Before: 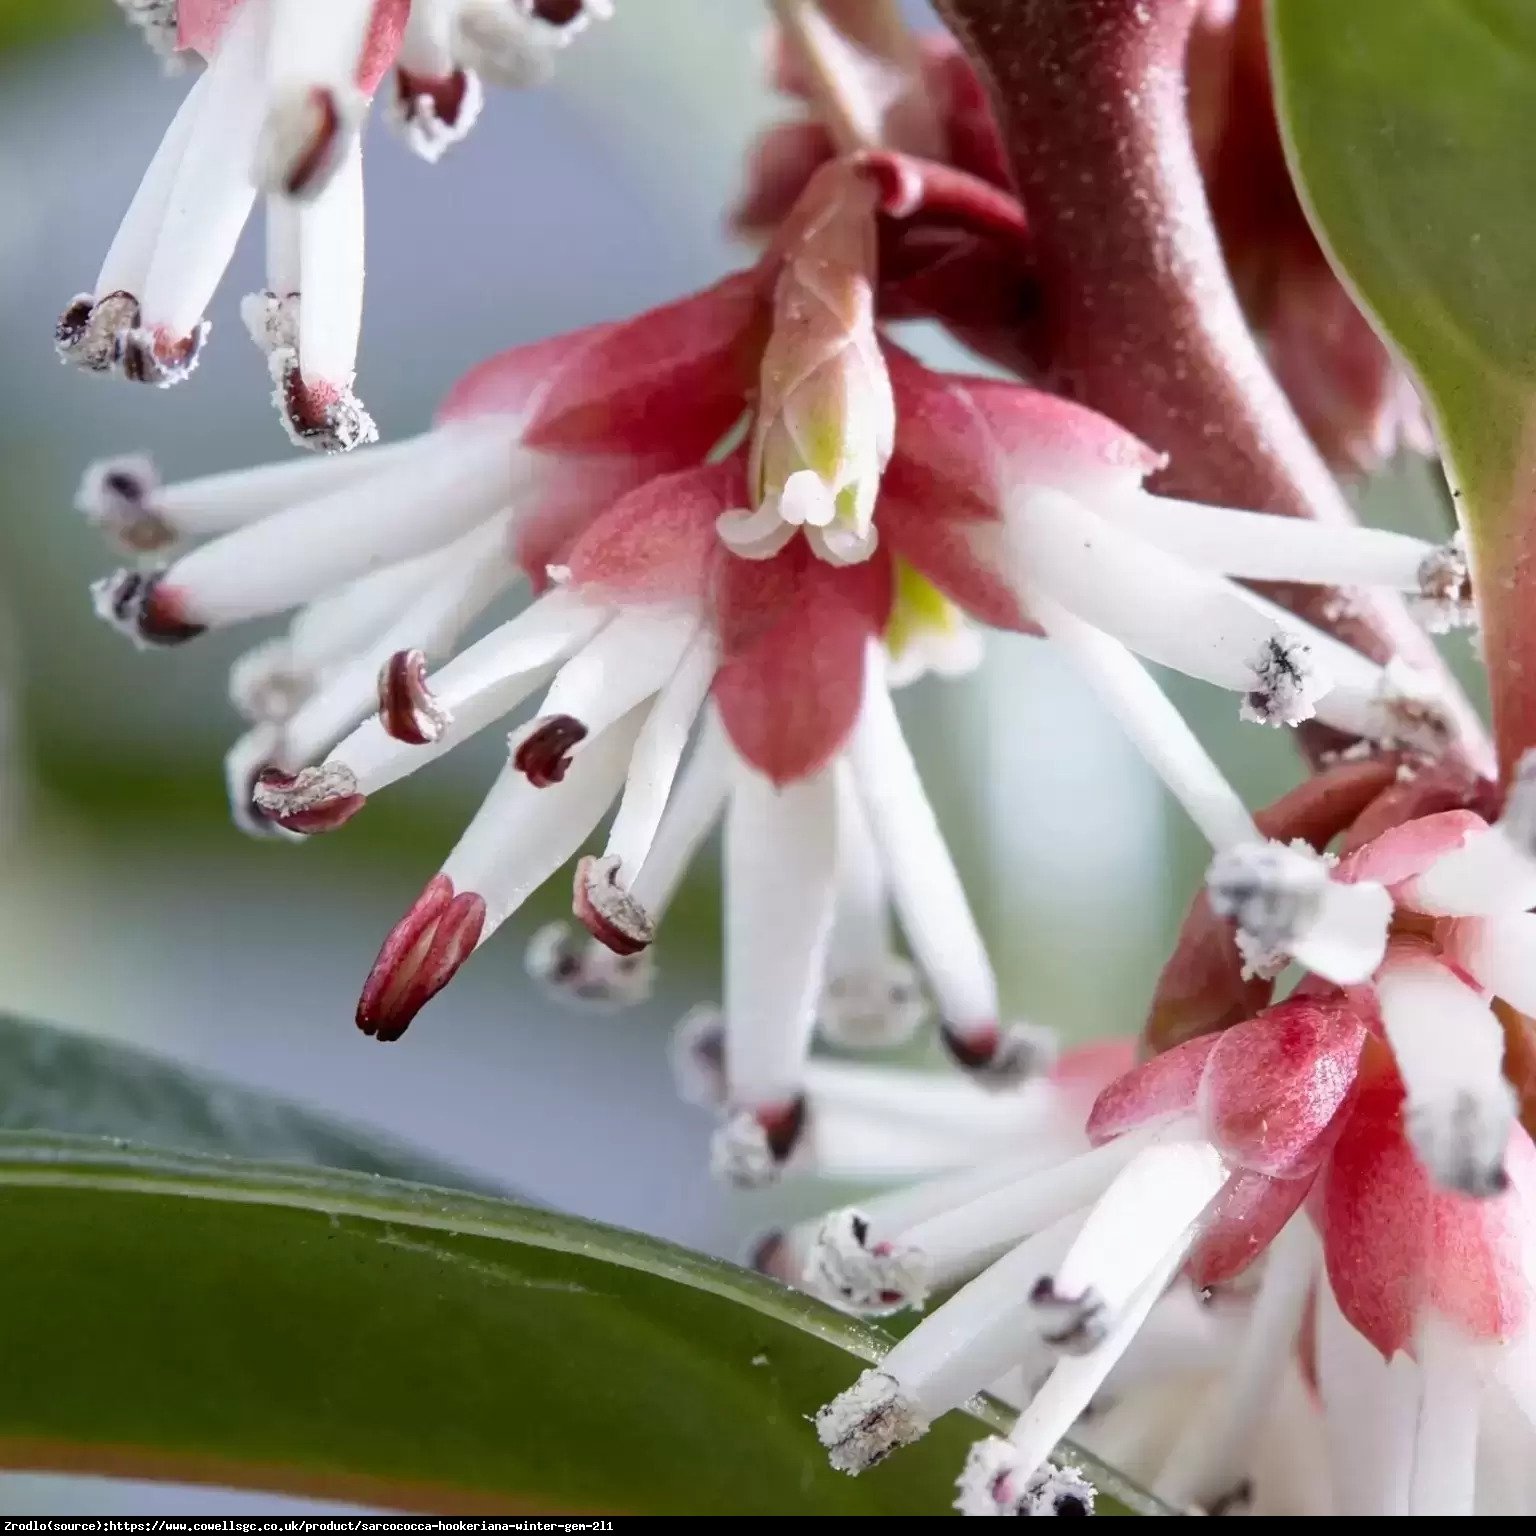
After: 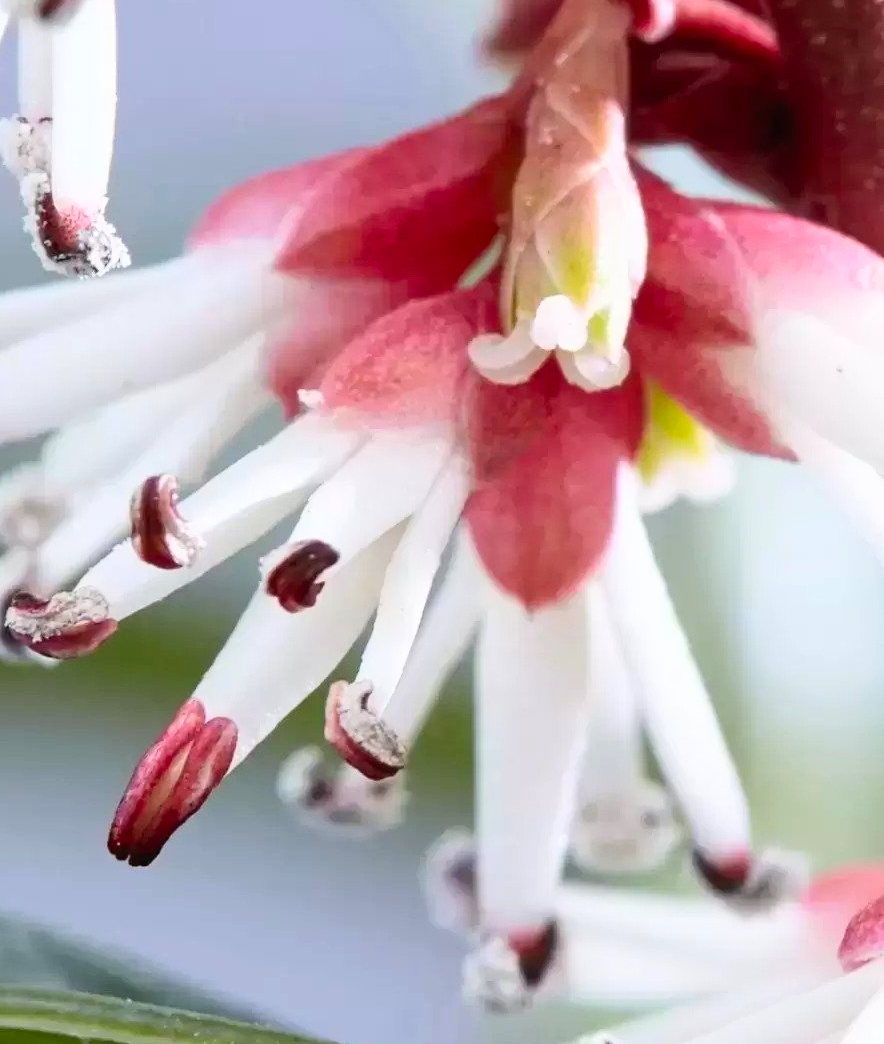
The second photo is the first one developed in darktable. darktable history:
crop: left 16.188%, top 11.409%, right 26.203%, bottom 20.569%
contrast brightness saturation: contrast 0.197, brightness 0.157, saturation 0.226
